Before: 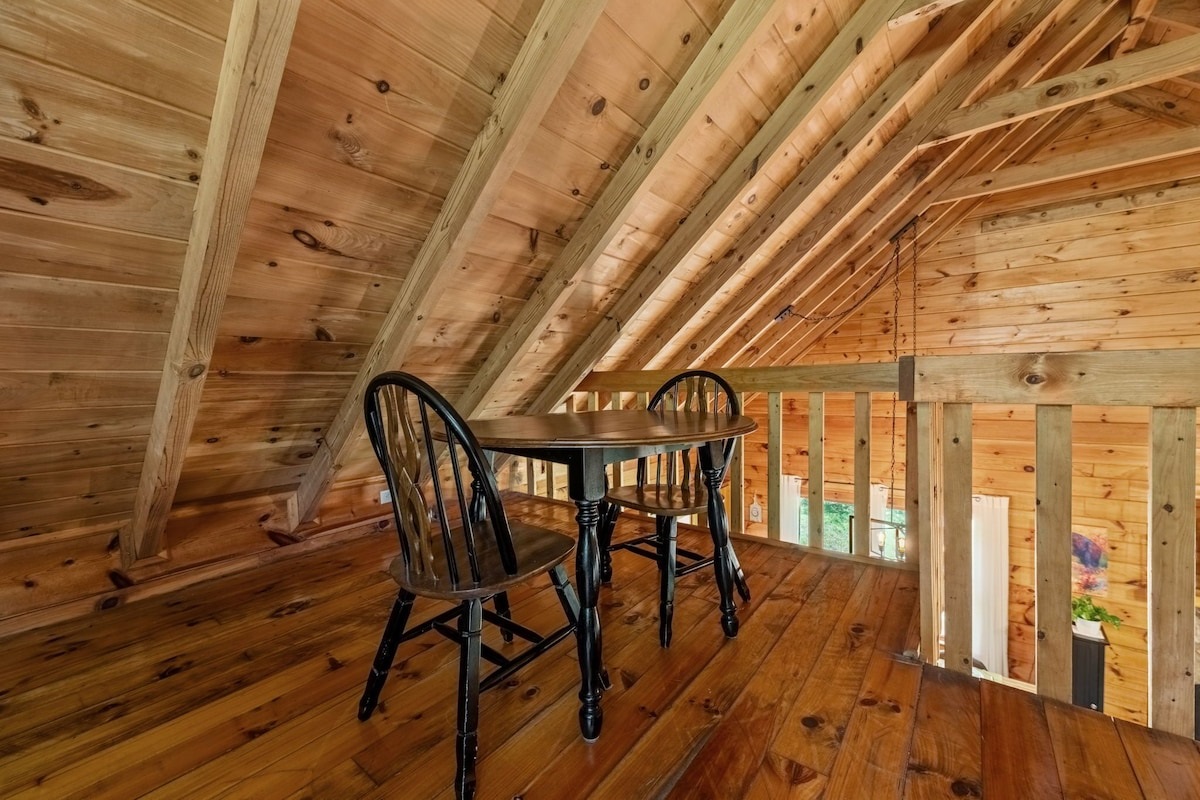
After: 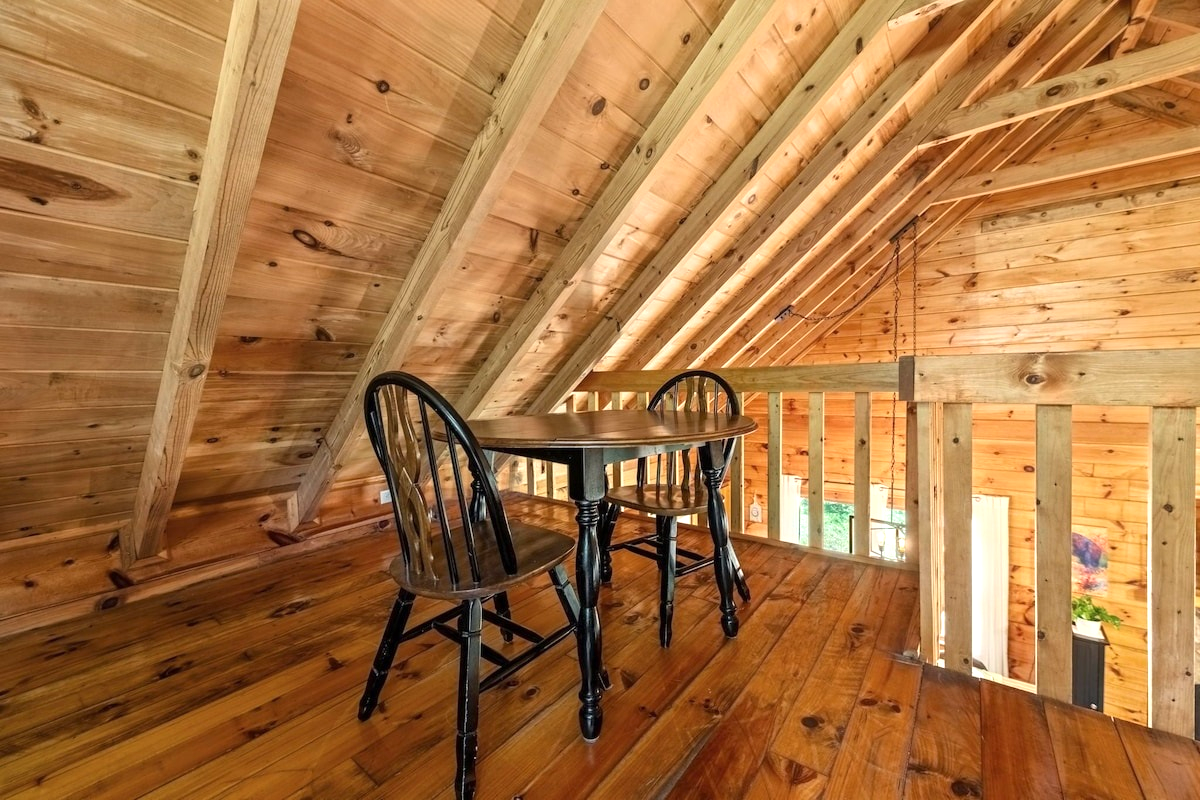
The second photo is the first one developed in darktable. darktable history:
exposure: exposure 0.6 EV, compensate highlight preservation false
white balance: red 1.009, blue 0.985
